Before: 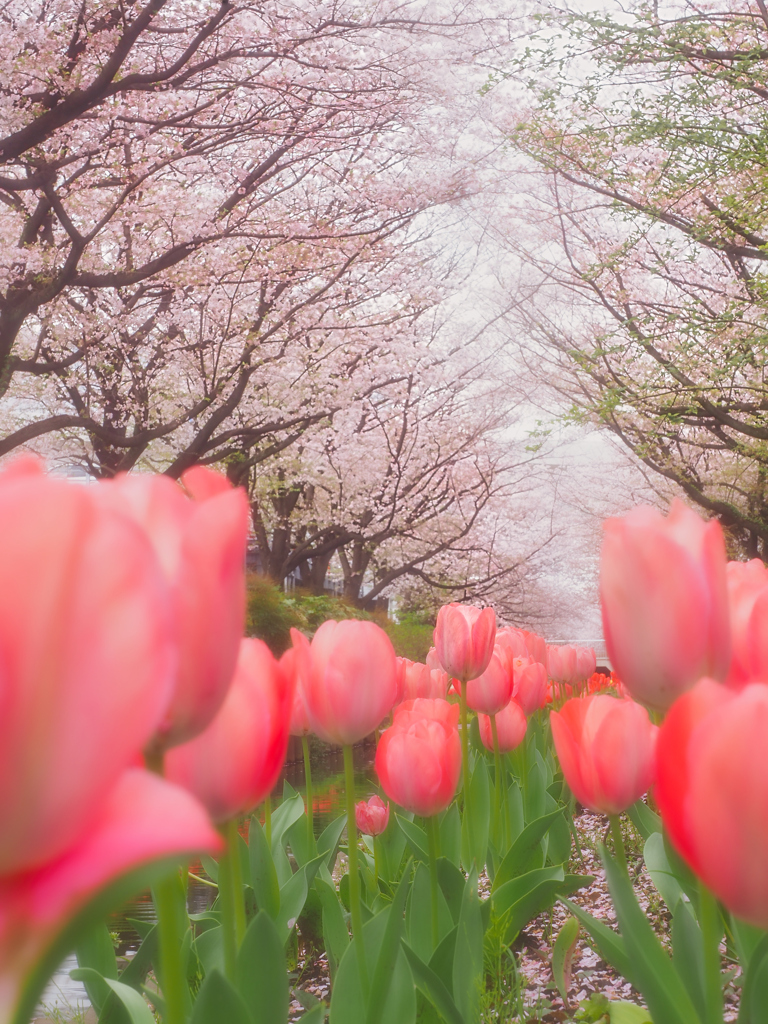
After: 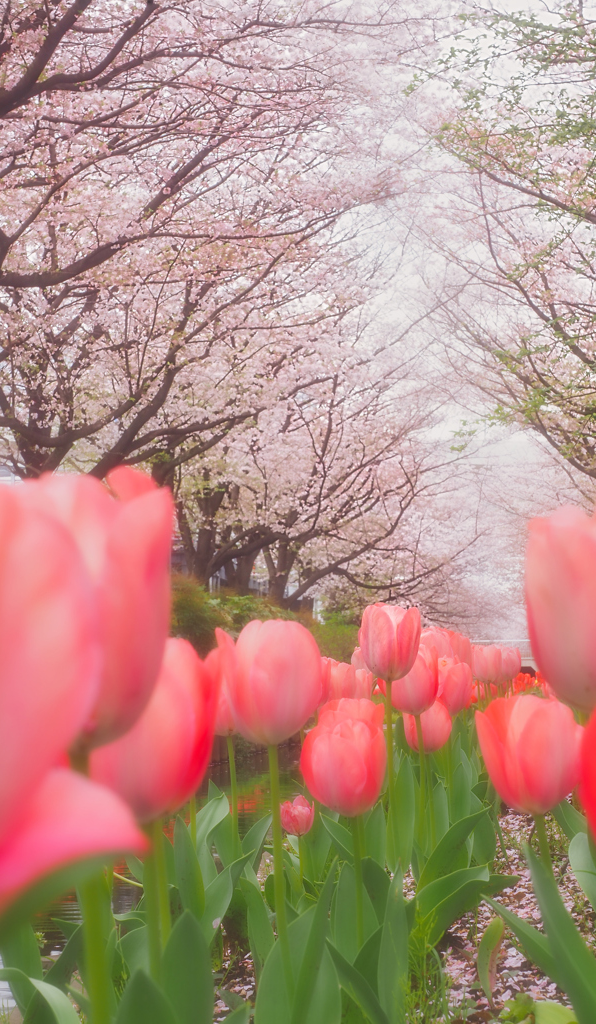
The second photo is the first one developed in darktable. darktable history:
crop: left 9.873%, right 12.453%
